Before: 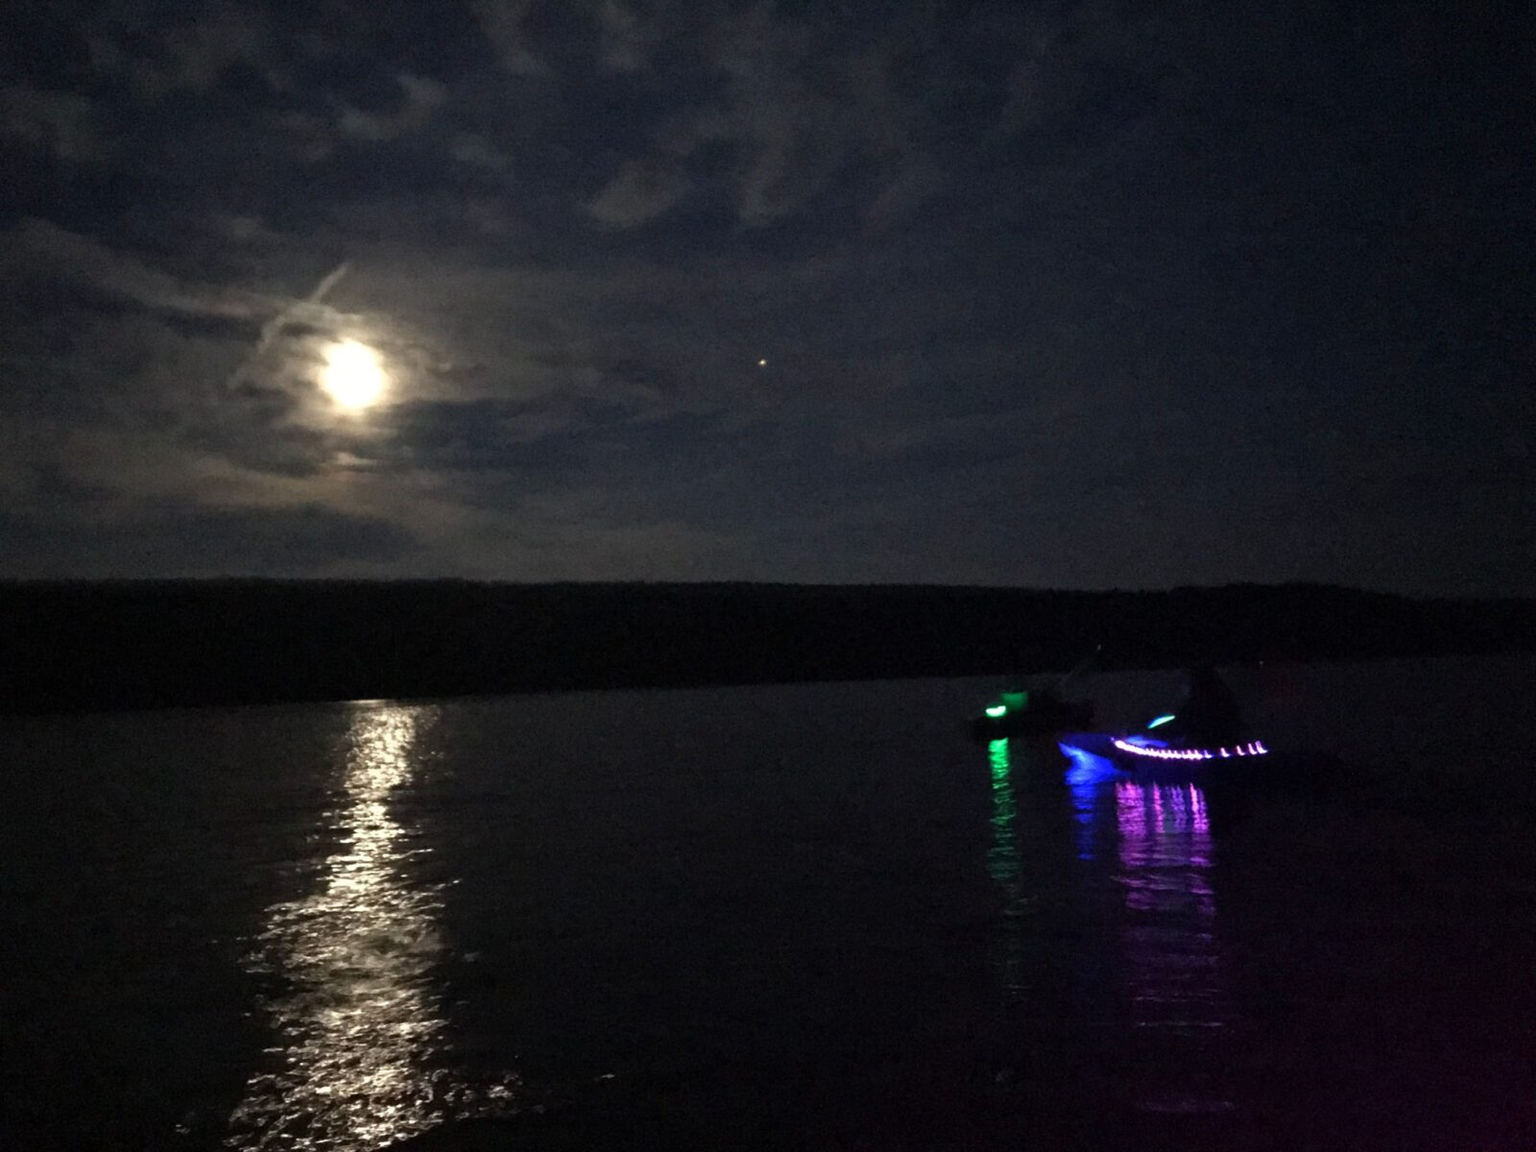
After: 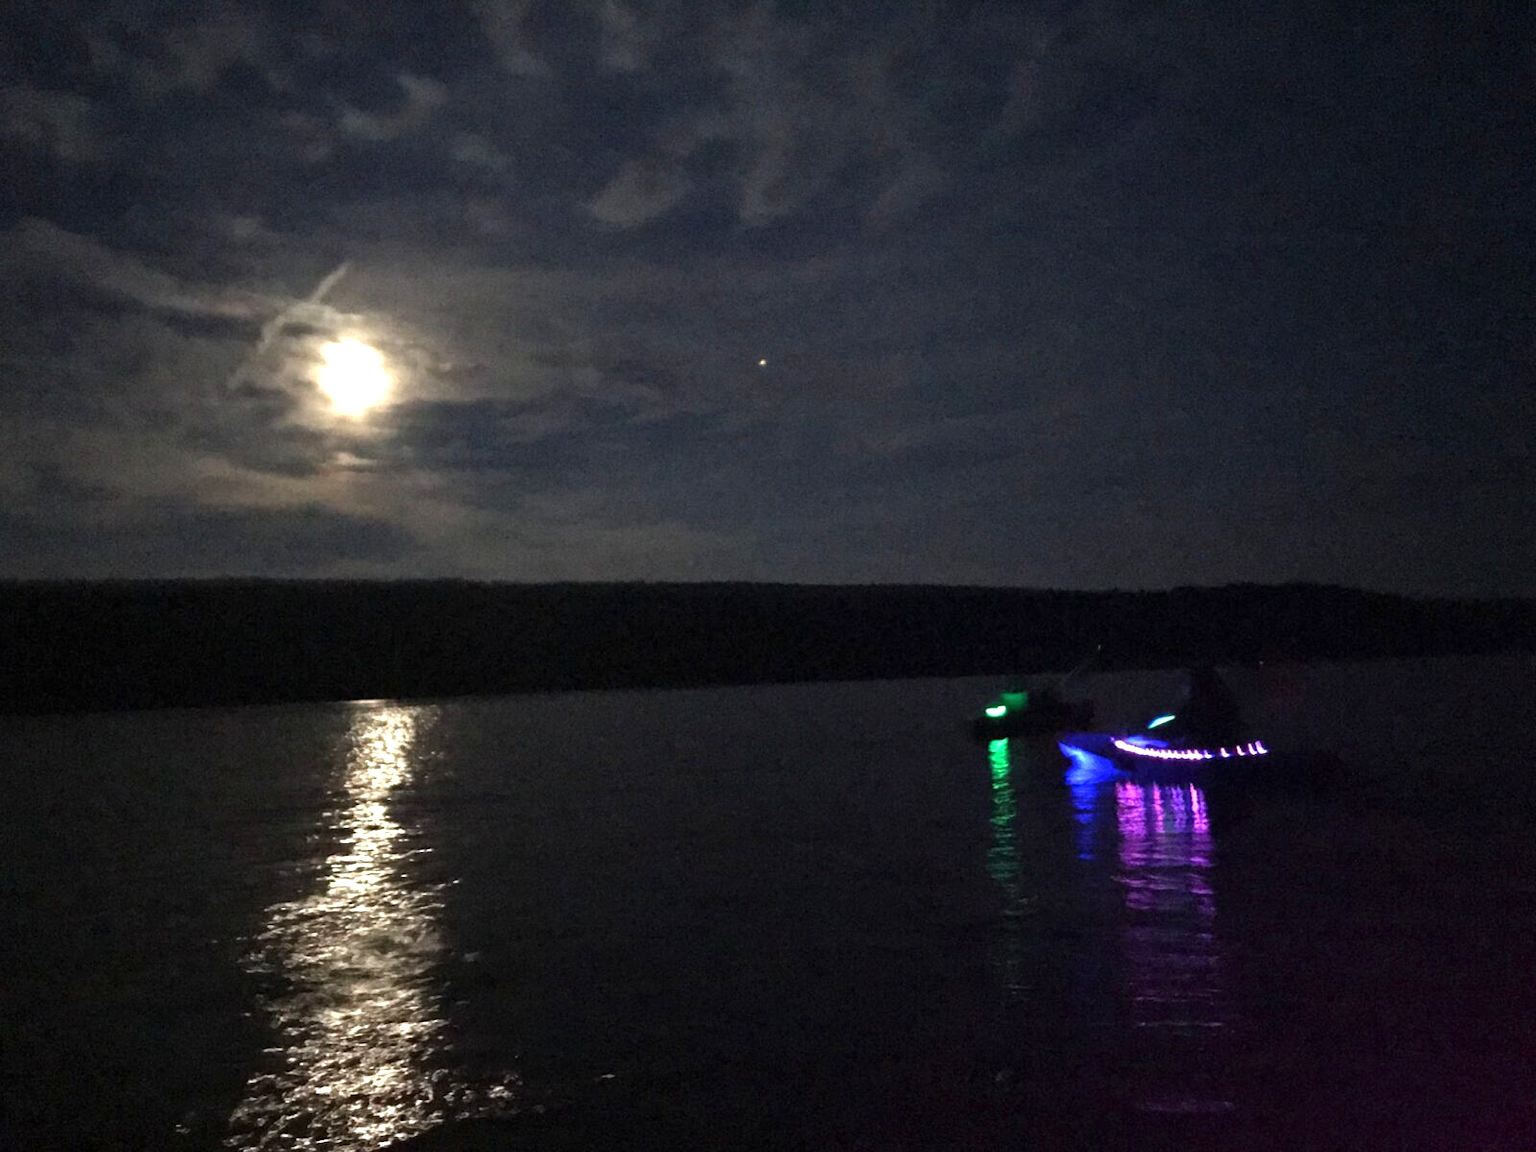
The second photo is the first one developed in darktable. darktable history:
exposure: exposure 0.638 EV, compensate highlight preservation false
